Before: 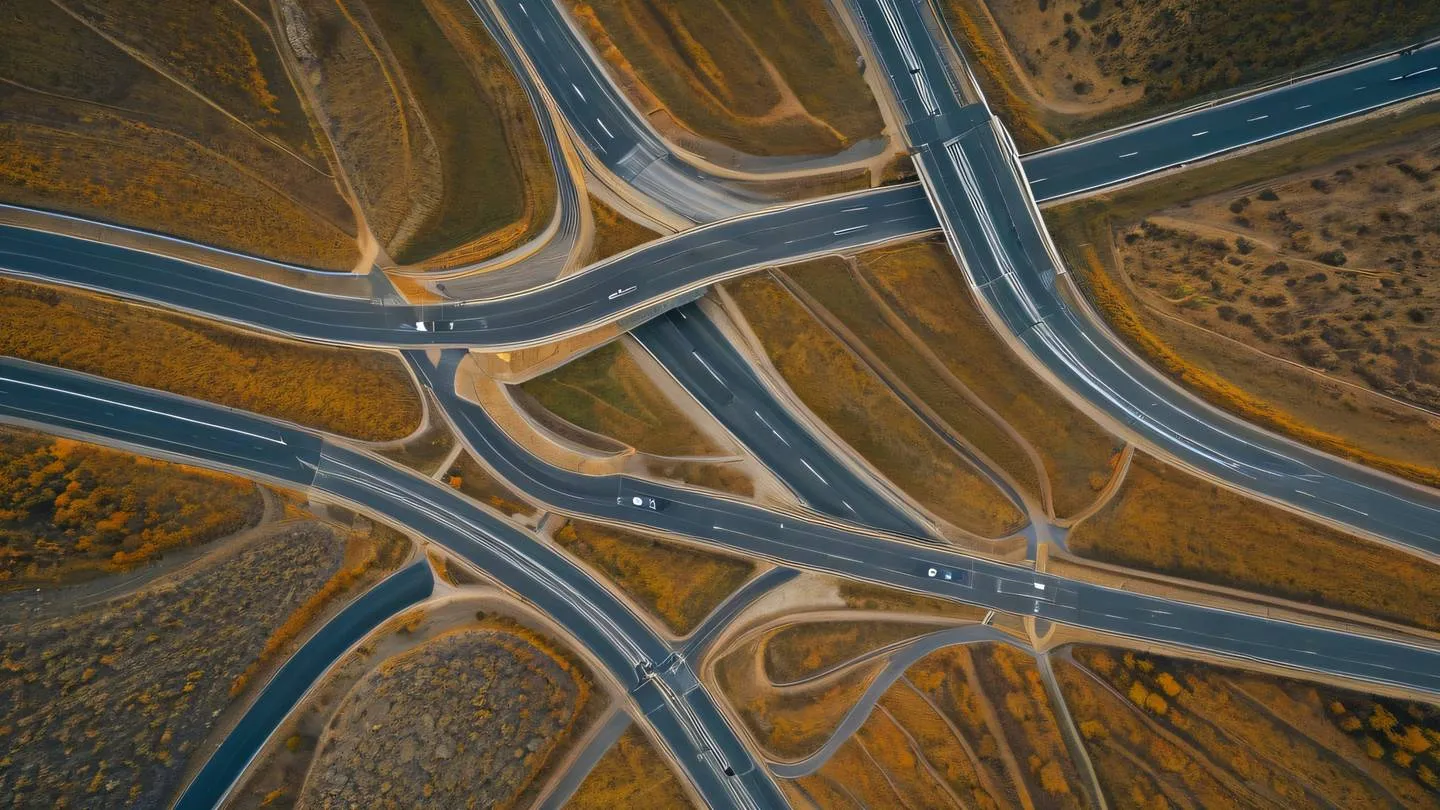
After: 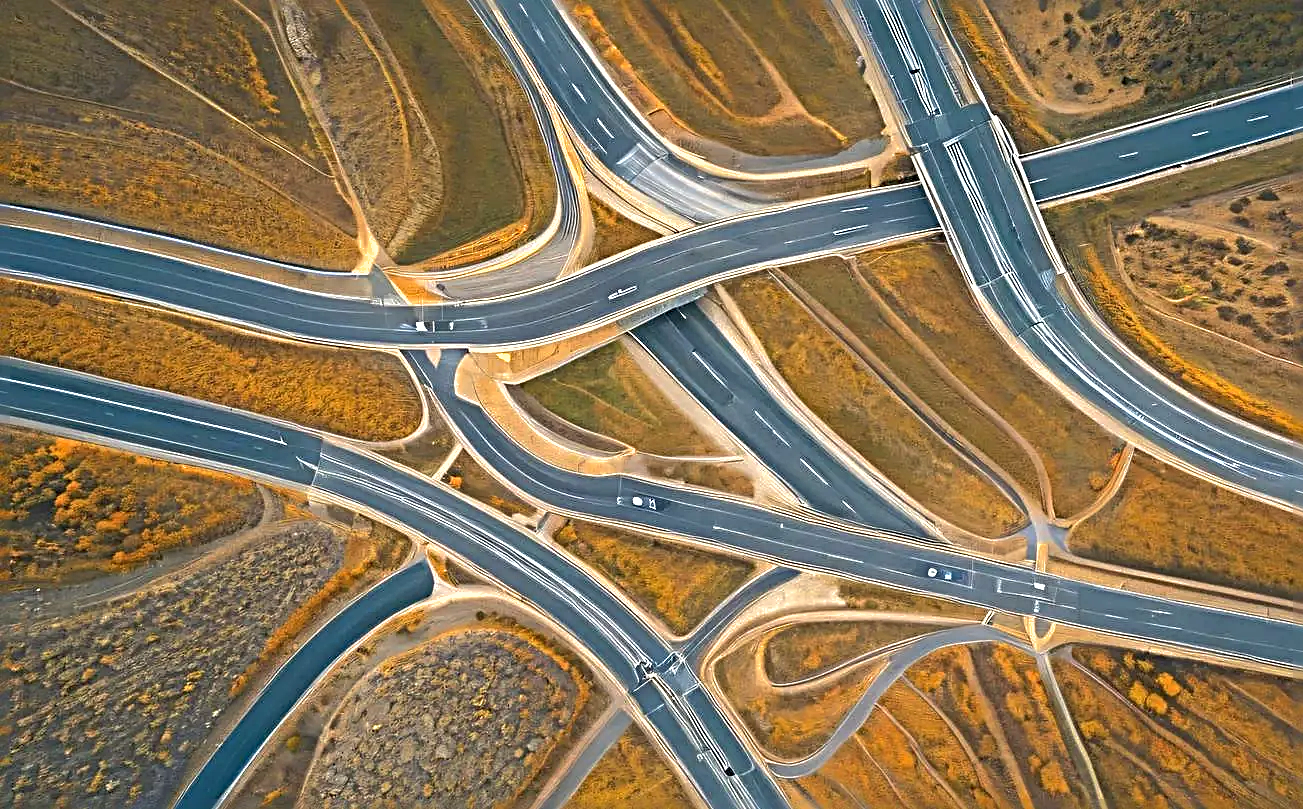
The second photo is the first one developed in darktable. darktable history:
crop: right 9.507%, bottom 0.034%
exposure: exposure 1.14 EV, compensate exposure bias true, compensate highlight preservation false
sharpen: radius 3.696, amount 0.945
shadows and highlights: highlights color adjustment 46.31%
